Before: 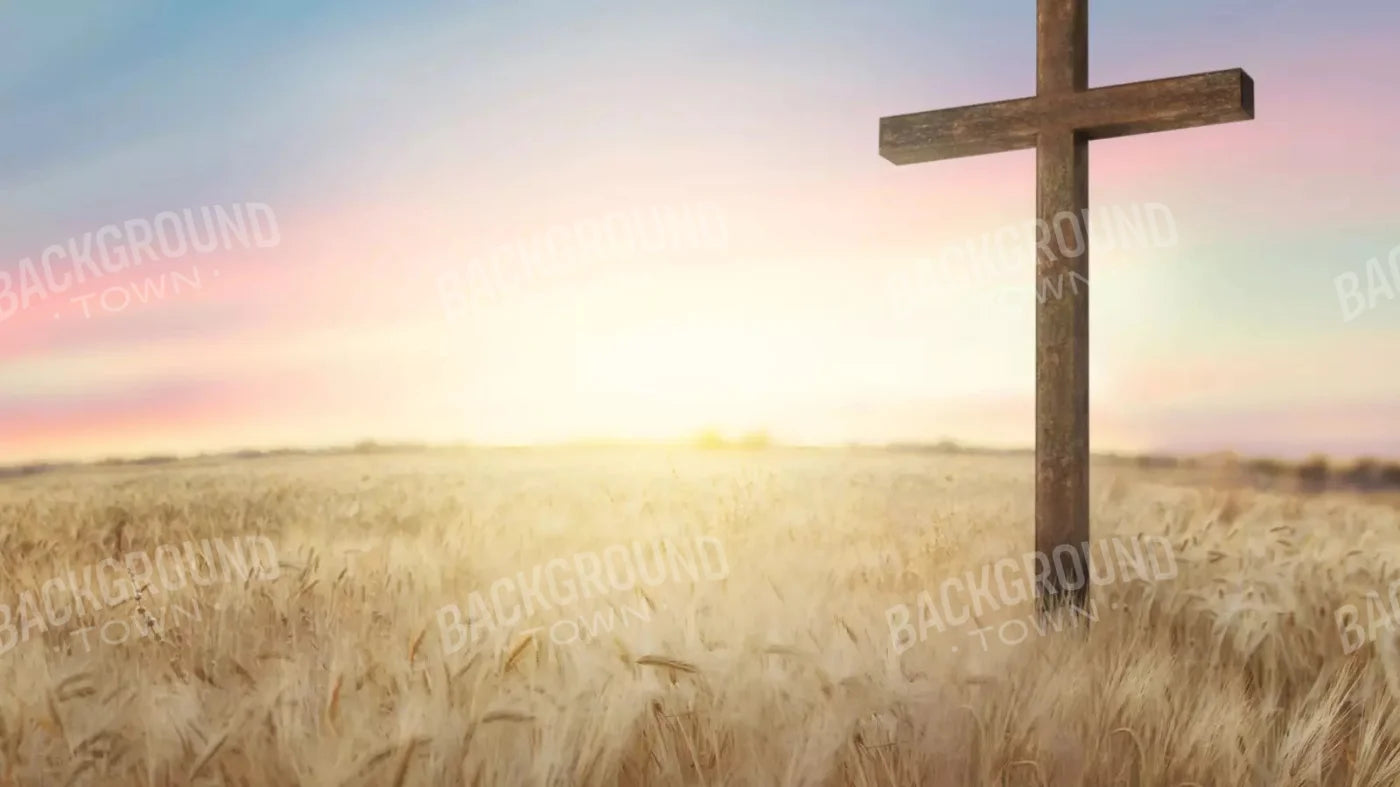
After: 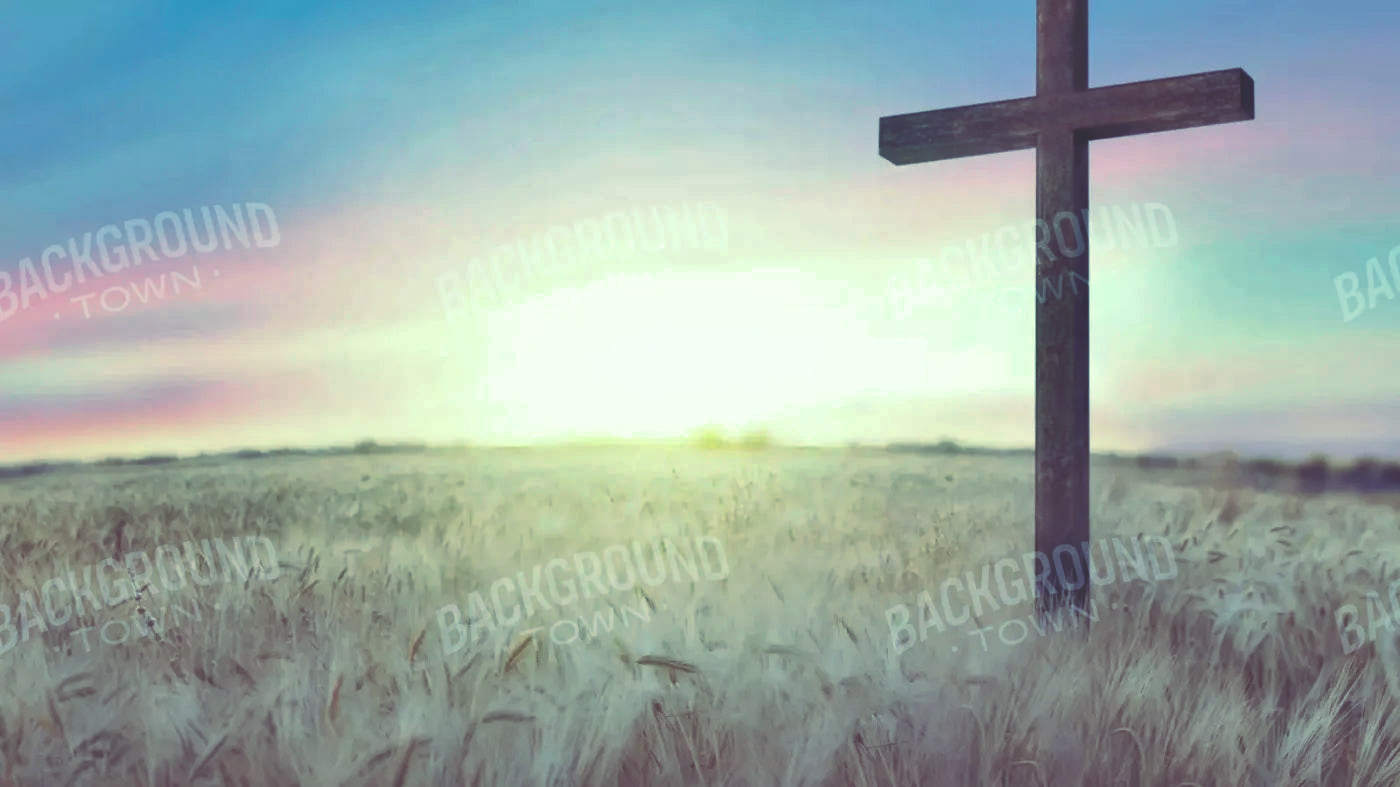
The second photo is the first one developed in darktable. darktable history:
rgb curve: curves: ch0 [(0, 0.186) (0.314, 0.284) (0.576, 0.466) (0.805, 0.691) (0.936, 0.886)]; ch1 [(0, 0.186) (0.314, 0.284) (0.581, 0.534) (0.771, 0.746) (0.936, 0.958)]; ch2 [(0, 0.216) (0.275, 0.39) (1, 1)], mode RGB, independent channels, compensate middle gray true, preserve colors none
shadows and highlights: low approximation 0.01, soften with gaussian
